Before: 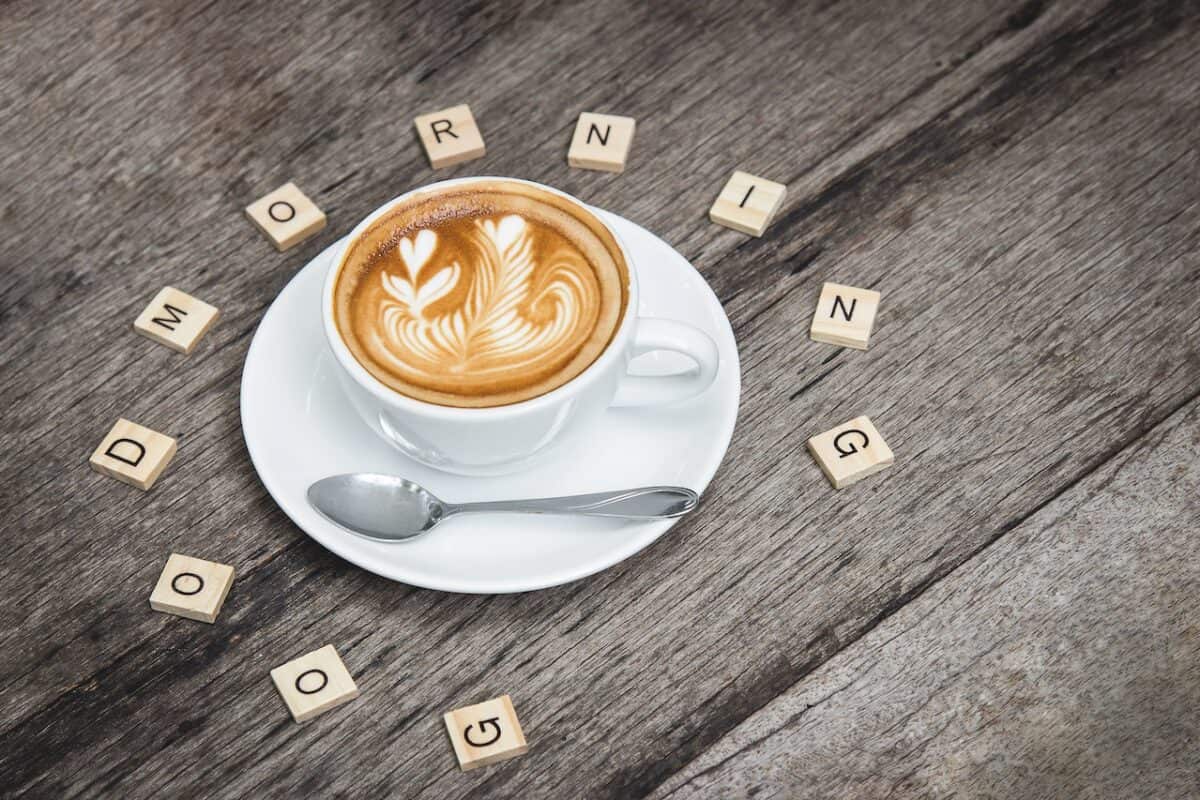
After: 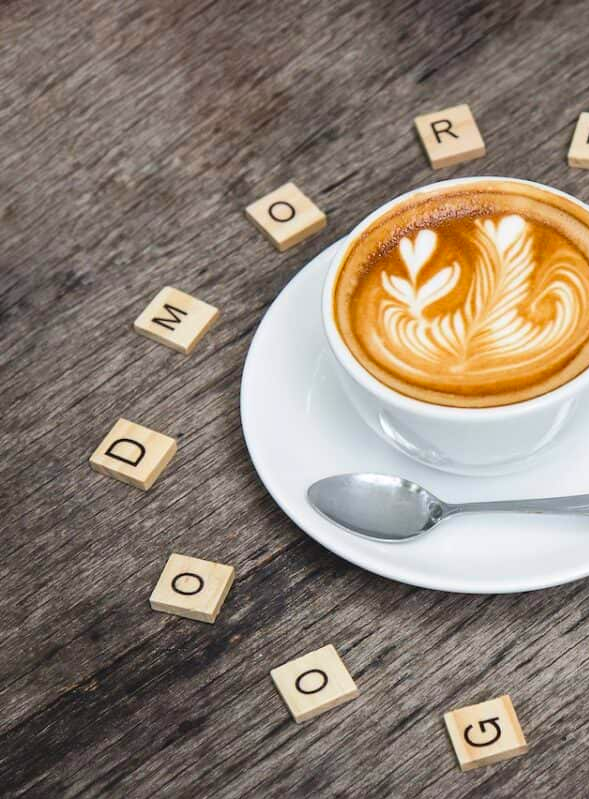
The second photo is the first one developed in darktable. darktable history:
color correction: saturation 1.34
crop and rotate: left 0%, top 0%, right 50.845%
